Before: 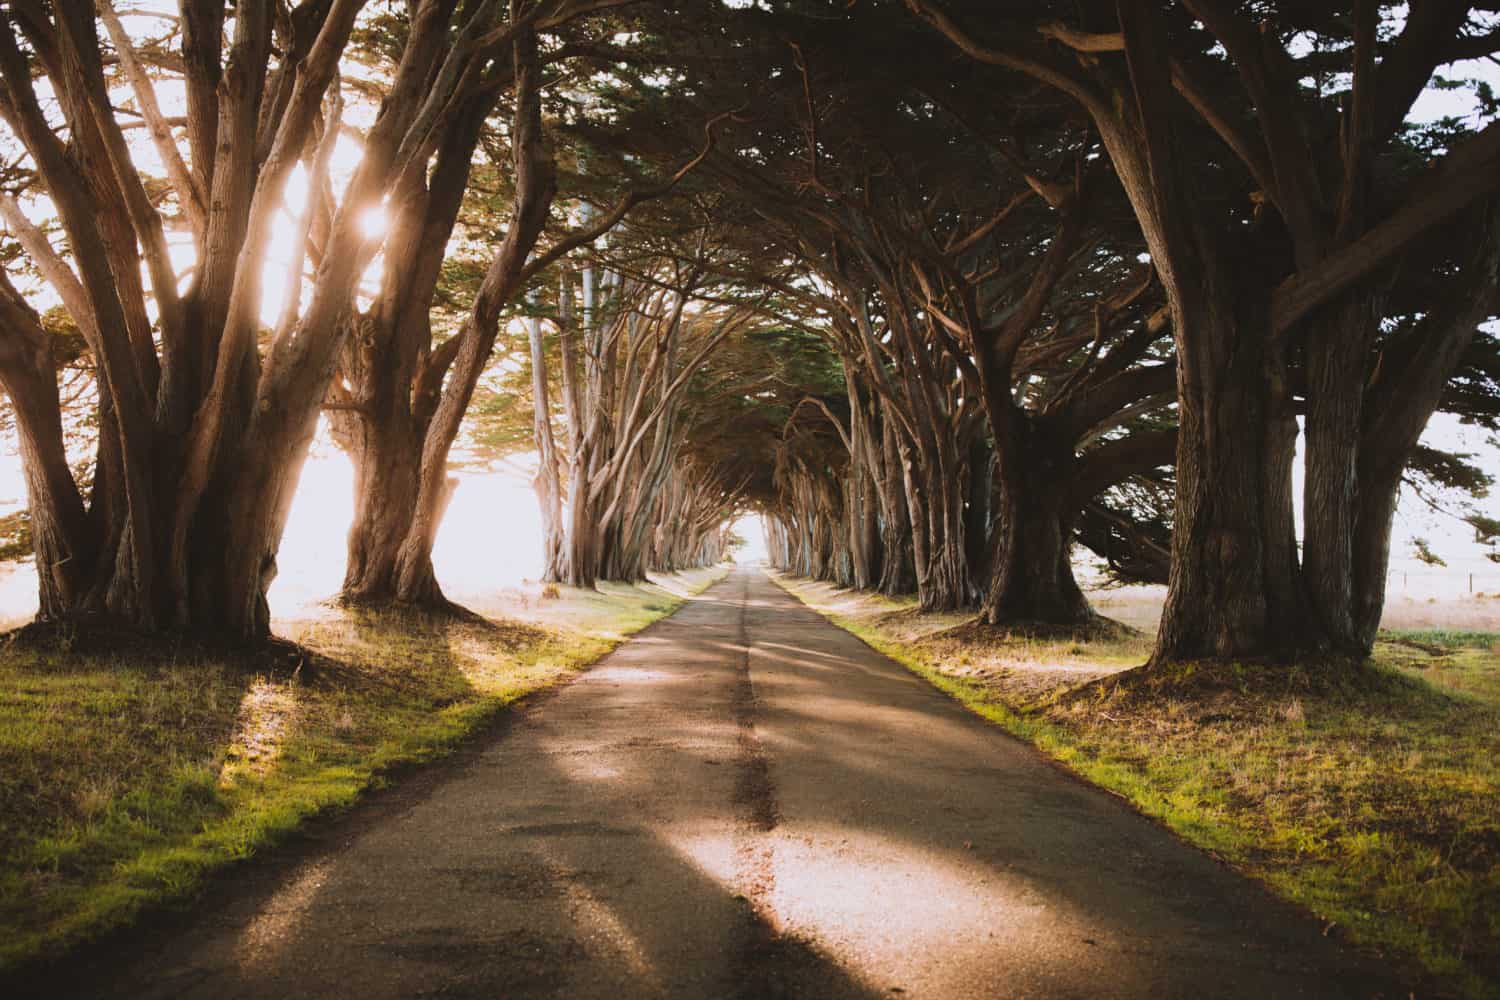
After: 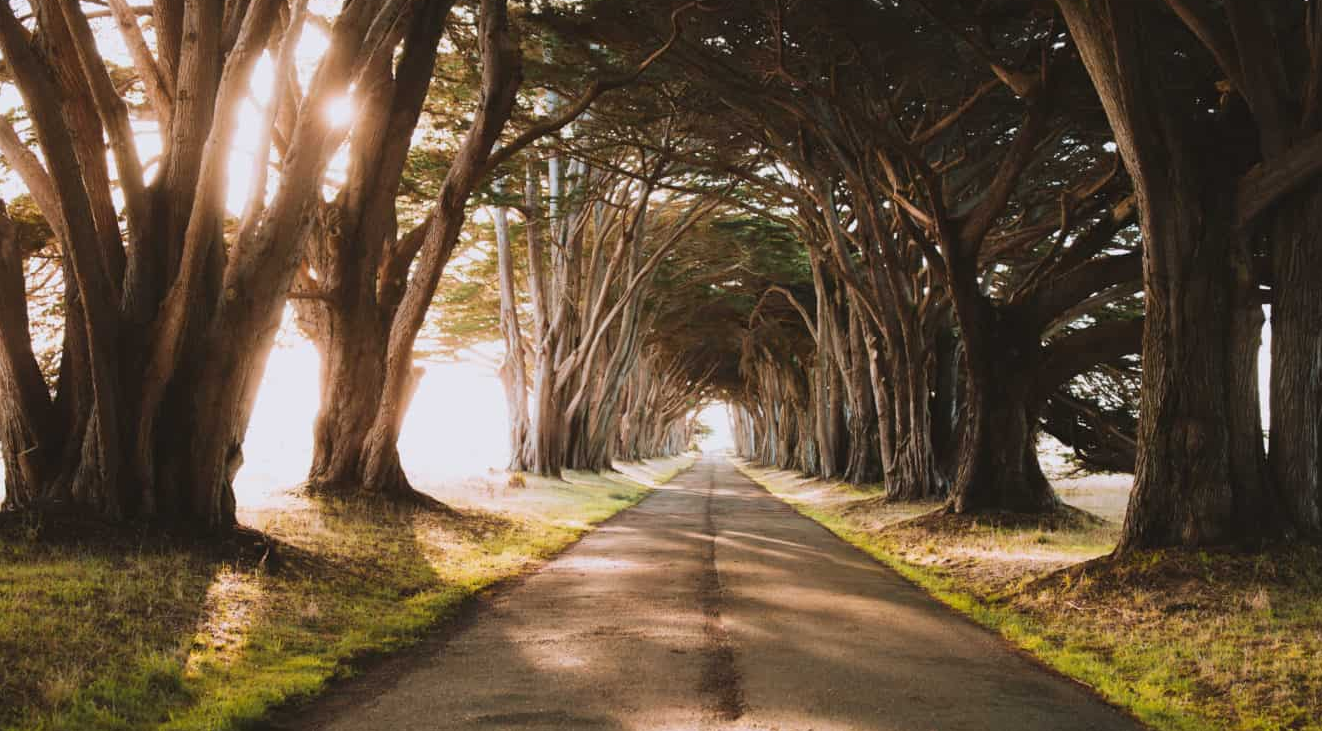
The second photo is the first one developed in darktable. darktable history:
crop and rotate: left 2.332%, top 11.143%, right 9.5%, bottom 15.735%
